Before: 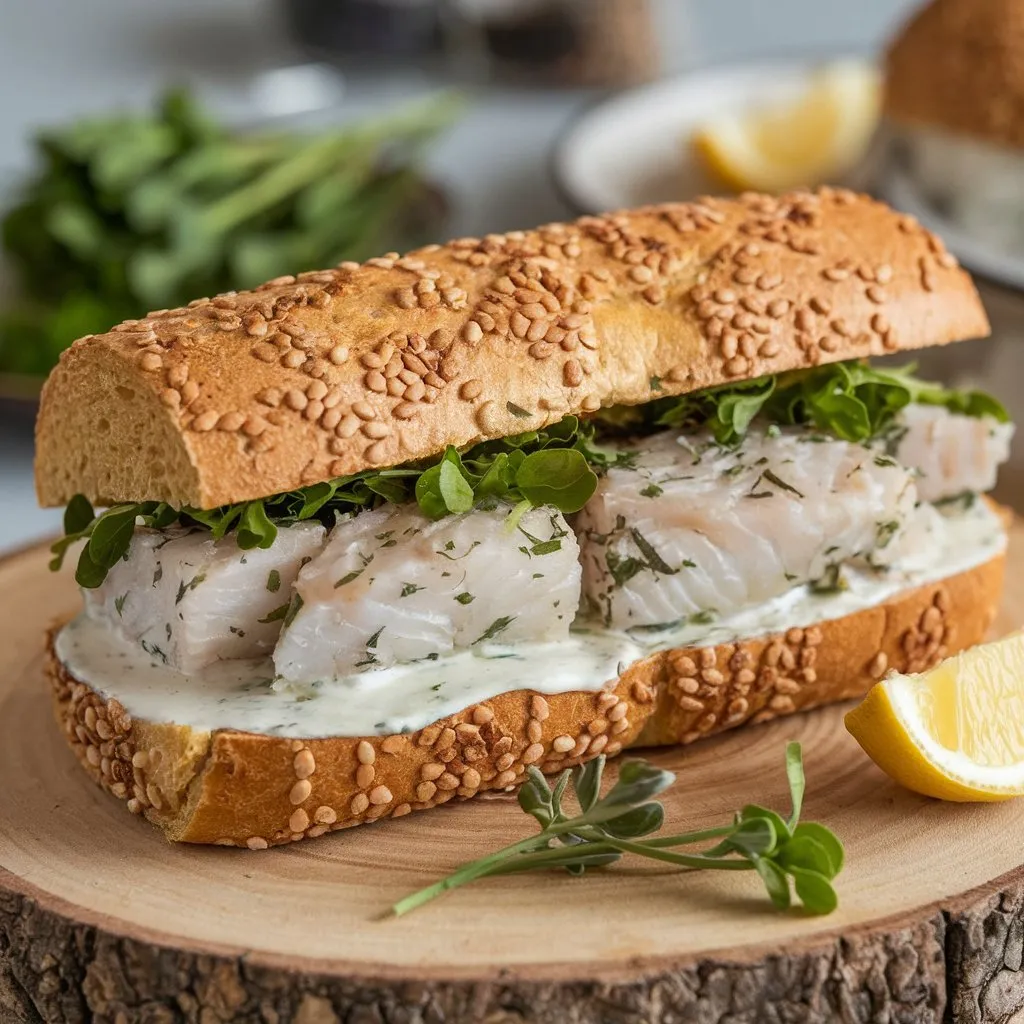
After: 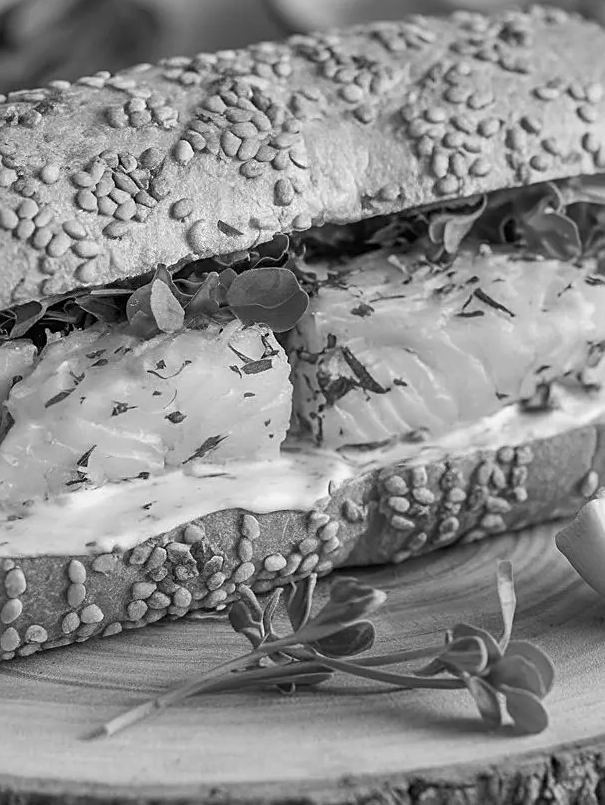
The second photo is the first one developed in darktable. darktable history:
crop and rotate: left 28.256%, top 17.734%, right 12.656%, bottom 3.573%
monochrome: on, module defaults
sharpen: on, module defaults
color correction: highlights a* -7.23, highlights b* -0.161, shadows a* 20.08, shadows b* 11.73
